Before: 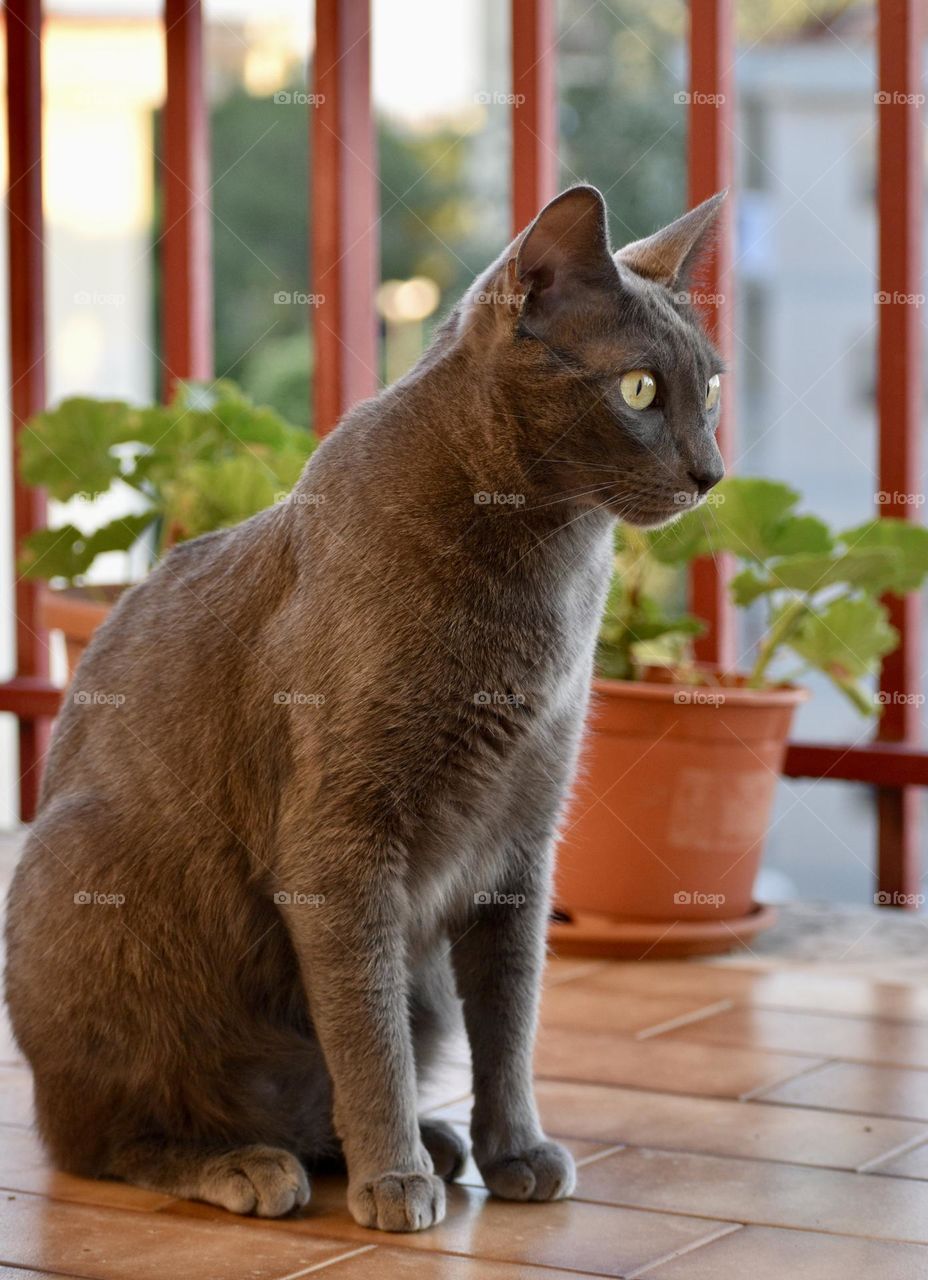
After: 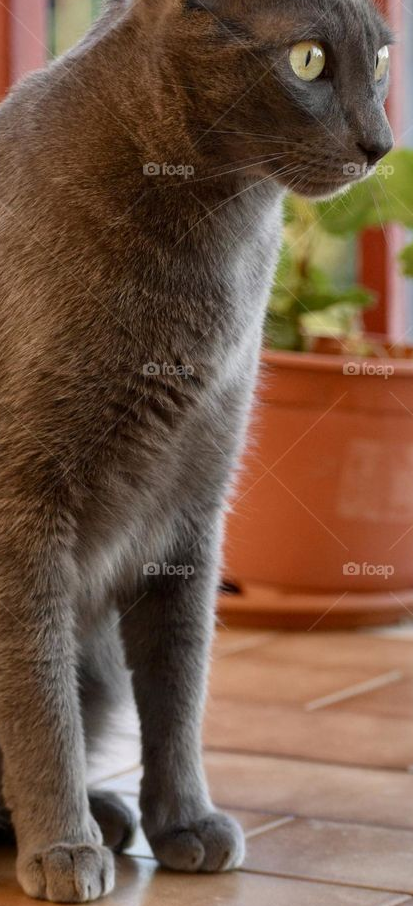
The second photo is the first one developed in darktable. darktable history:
crop: left 35.693%, top 25.762%, right 19.72%, bottom 3.452%
